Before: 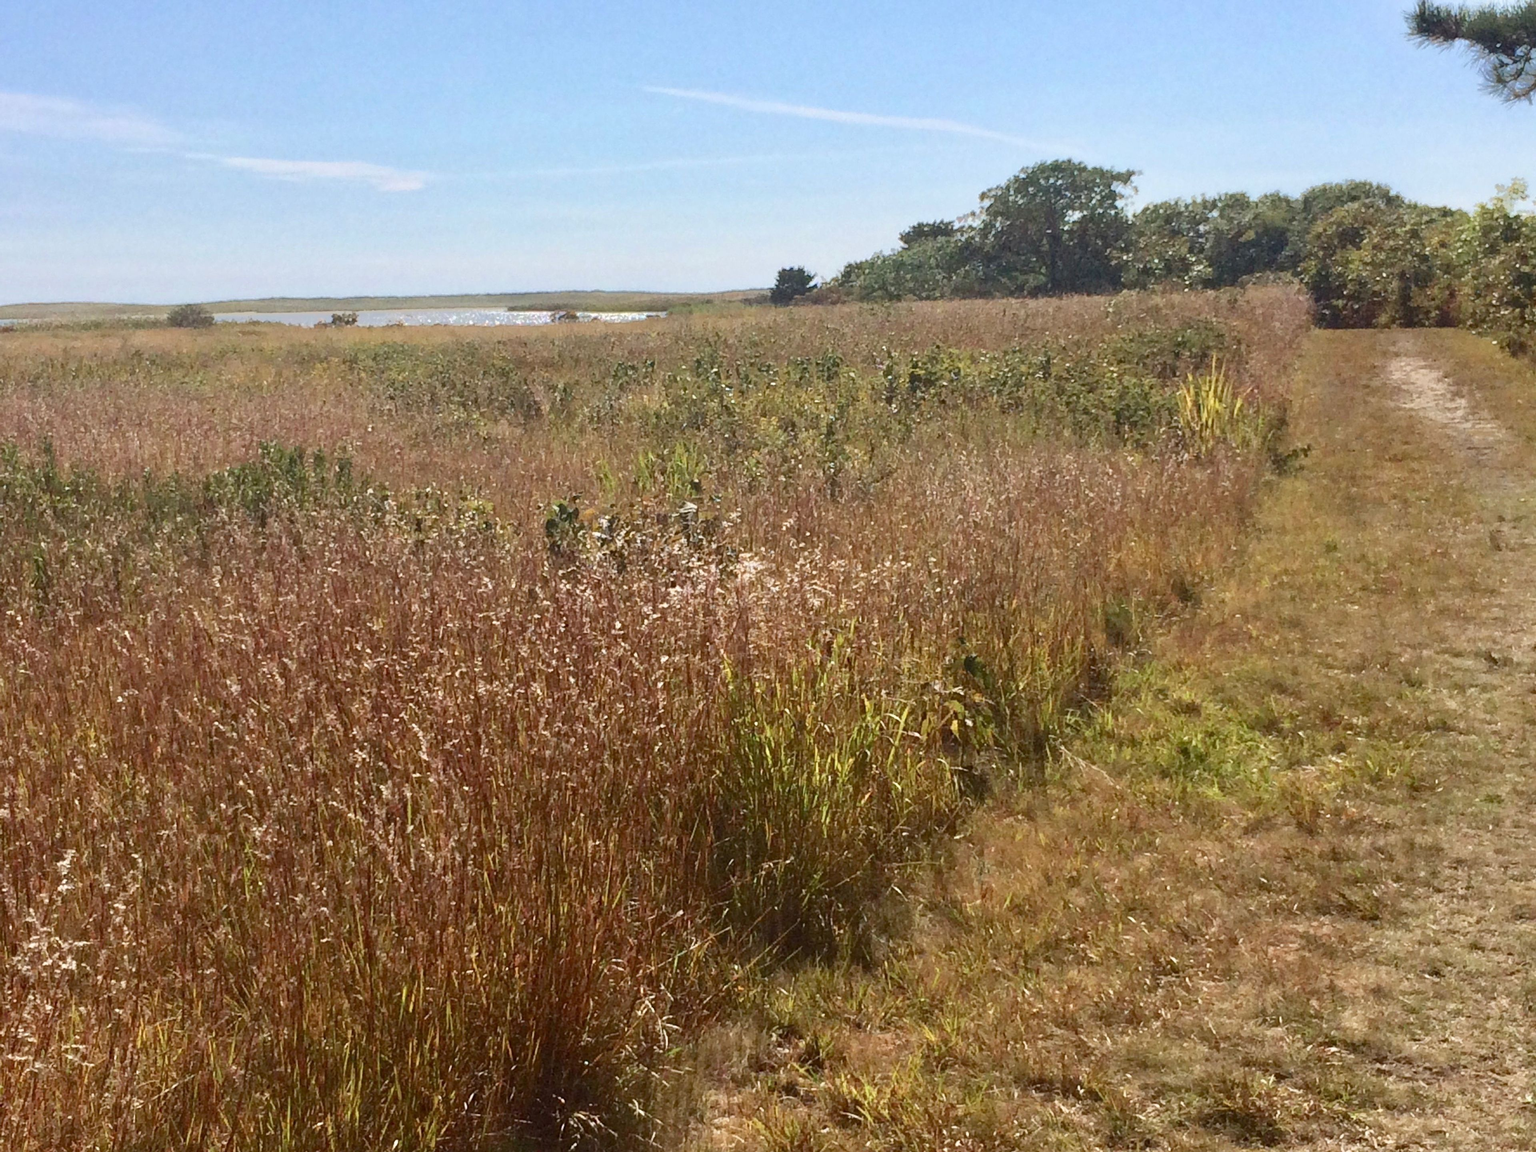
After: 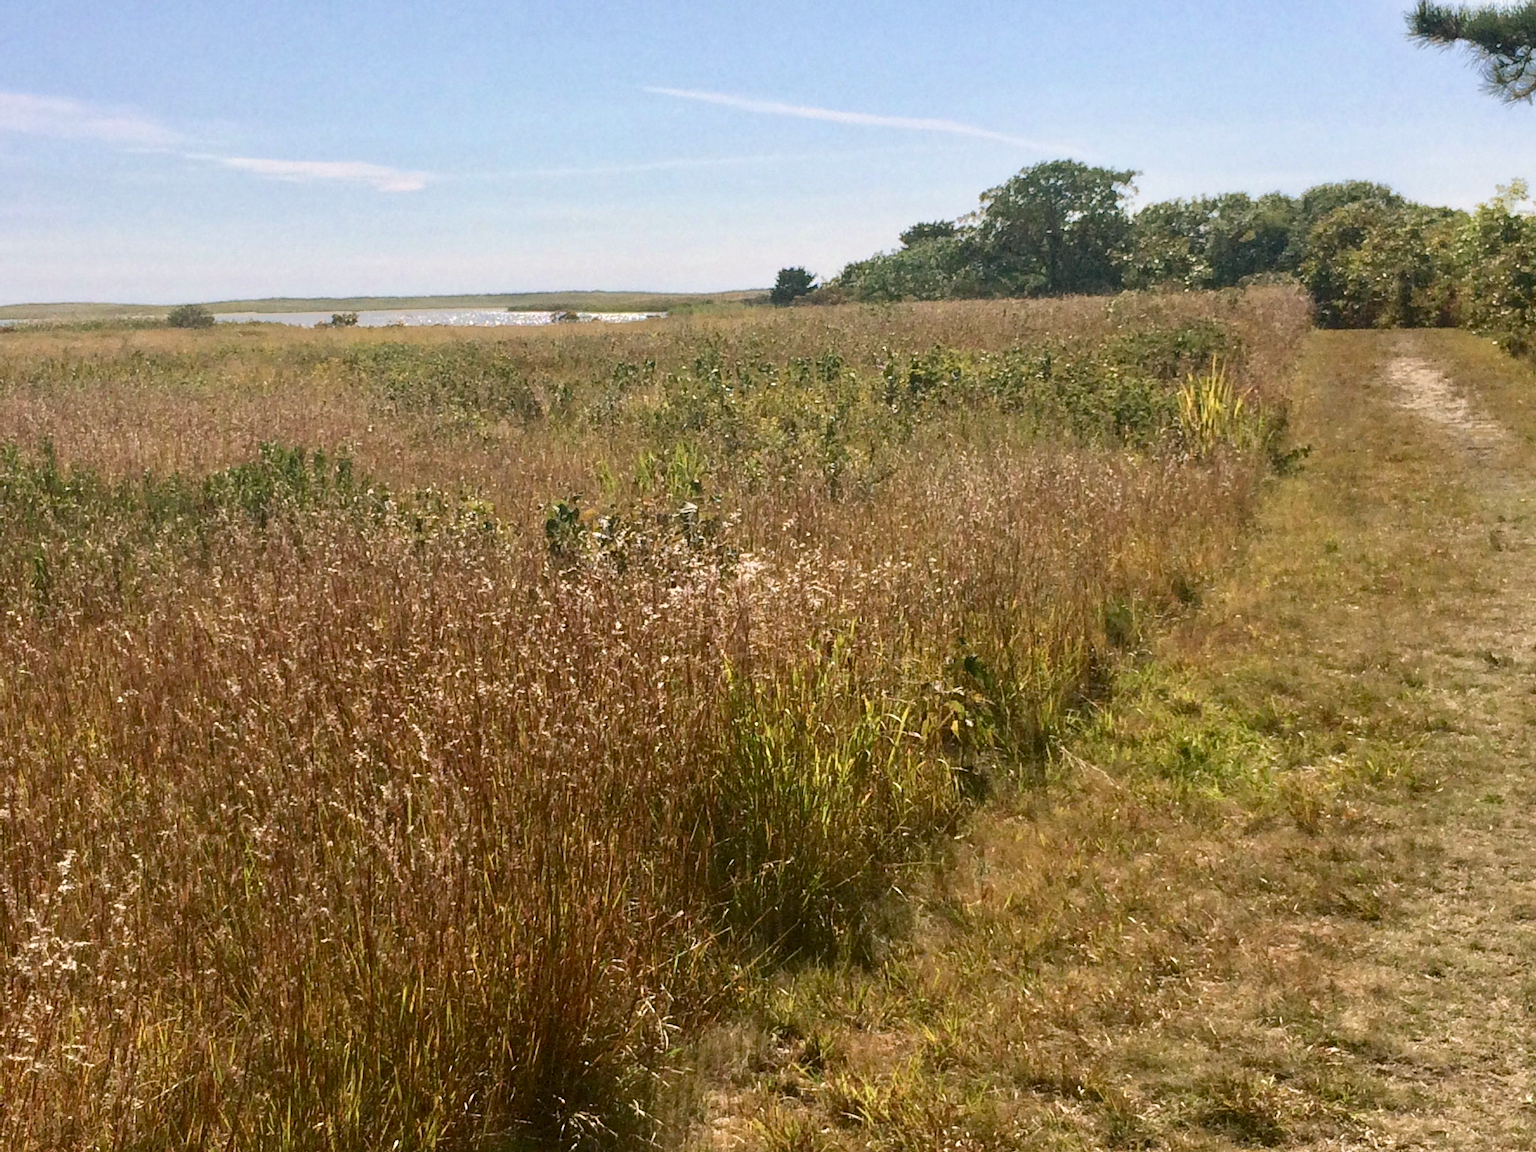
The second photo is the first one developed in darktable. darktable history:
local contrast: highlights 107%, shadows 103%, detail 120%, midtone range 0.2
color correction: highlights a* 4.13, highlights b* 4.98, shadows a* -7.04, shadows b* 5.07
